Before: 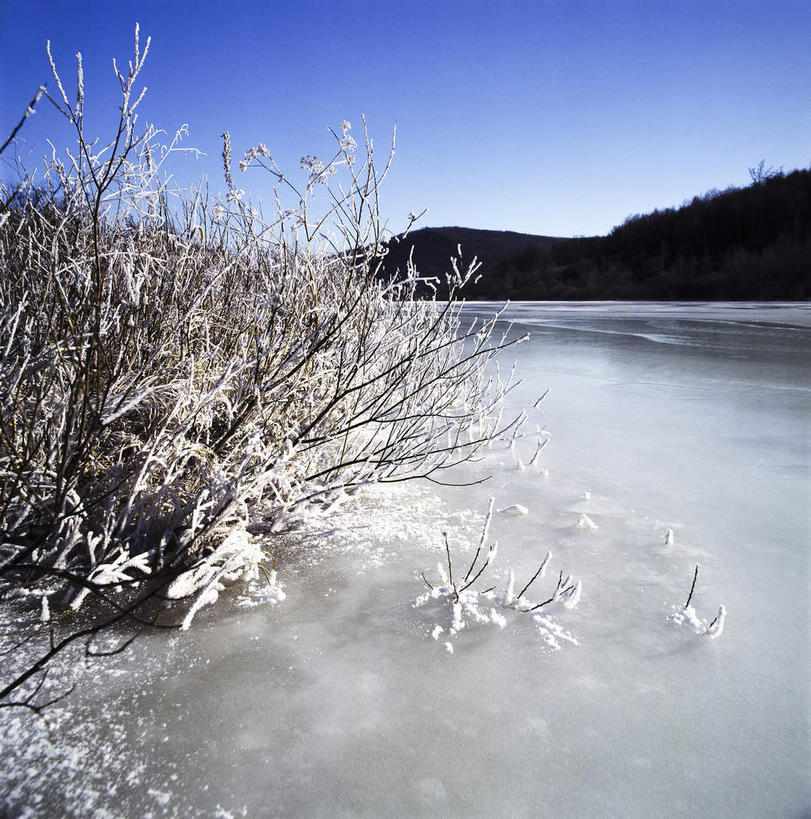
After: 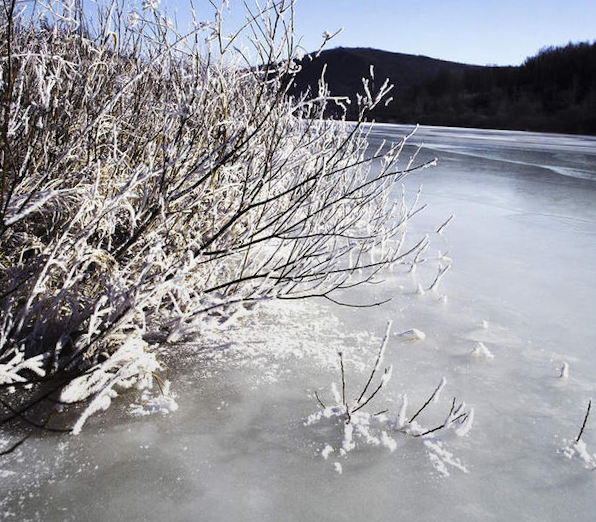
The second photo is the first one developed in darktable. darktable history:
graduated density: rotation -180°, offset 27.42
crop and rotate: angle -3.37°, left 9.79%, top 20.73%, right 12.42%, bottom 11.82%
